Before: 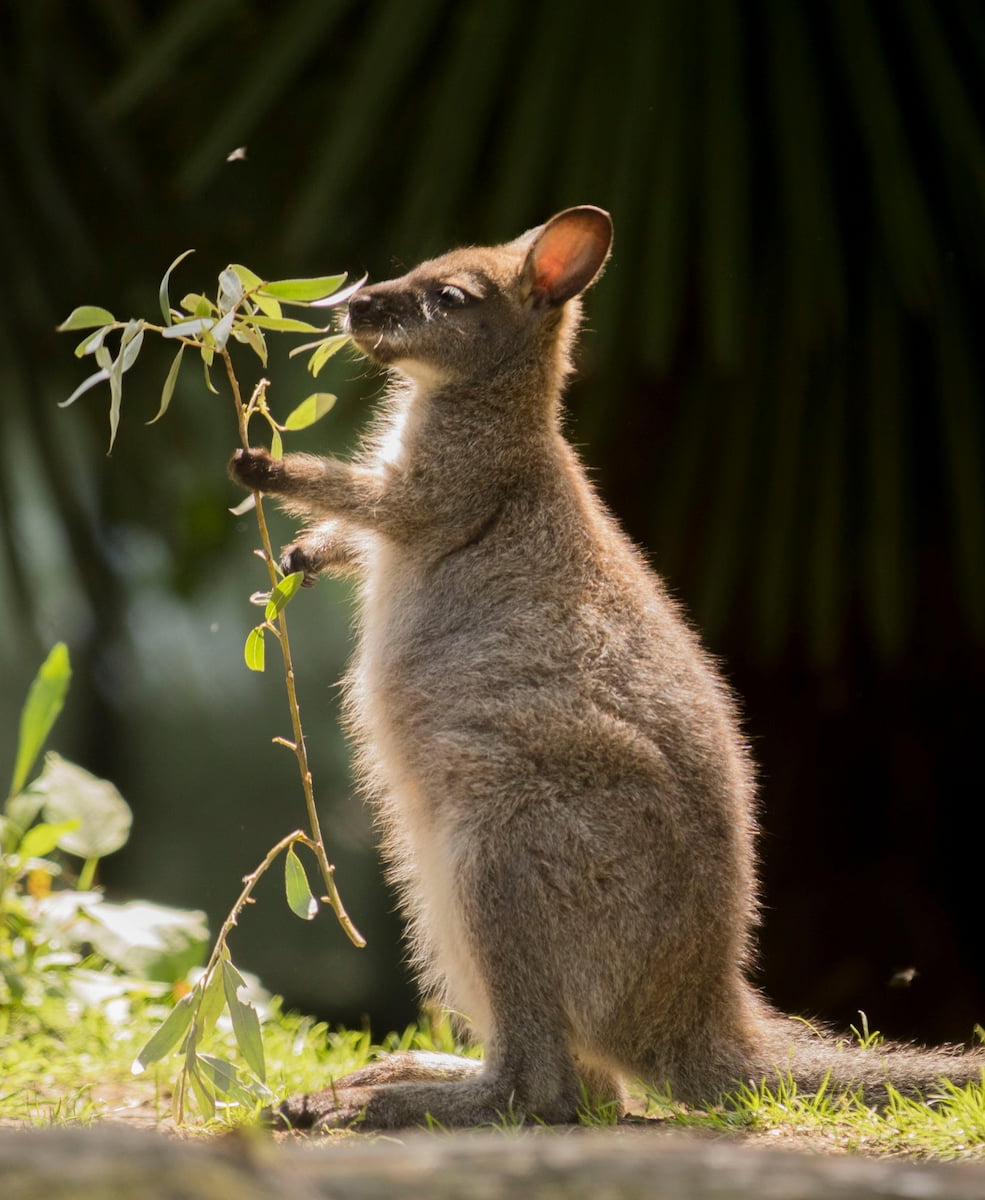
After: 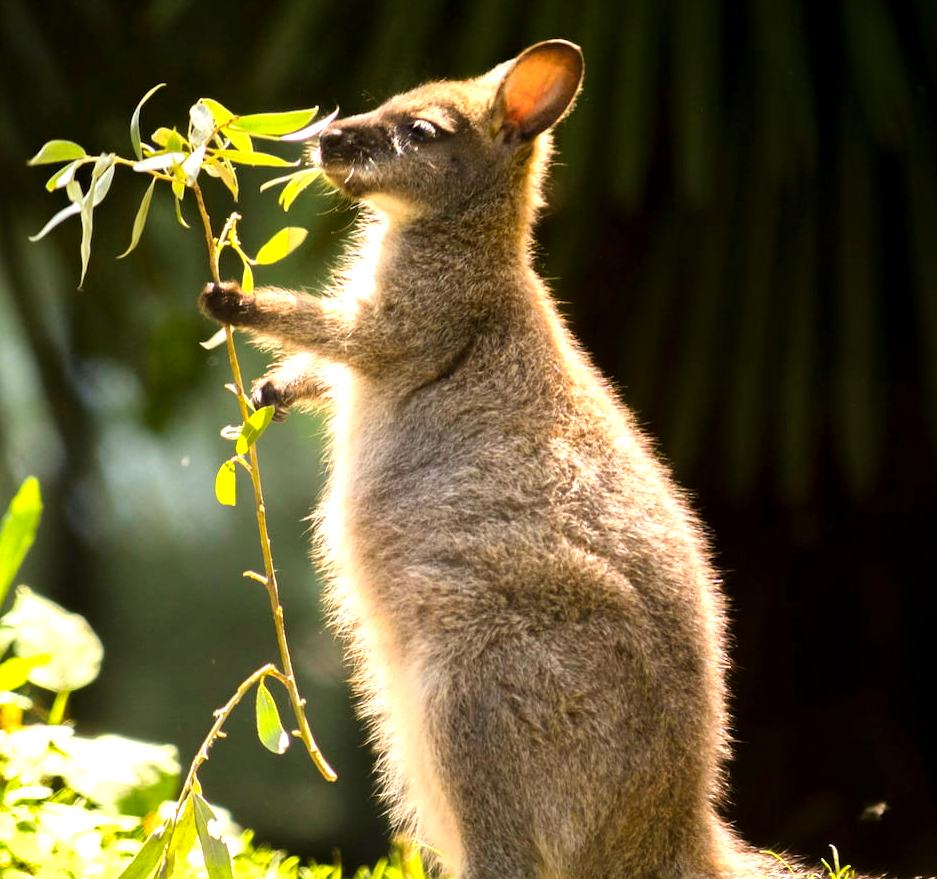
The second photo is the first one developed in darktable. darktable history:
base curve: curves: ch0 [(0, 0) (0.297, 0.298) (1, 1)], preserve colors none
local contrast: mode bilateral grid, contrast 20, coarseness 51, detail 119%, midtone range 0.2
crop and rotate: left 2.977%, top 13.873%, right 1.879%, bottom 12.867%
tone equalizer: -8 EV -0.394 EV, -7 EV -0.355 EV, -6 EV -0.294 EV, -5 EV -0.199 EV, -3 EV 0.193 EV, -2 EV 0.338 EV, -1 EV 0.381 EV, +0 EV 0.387 EV
shadows and highlights: shadows 12.96, white point adjustment 1.24, soften with gaussian
exposure: exposure 0.177 EV, compensate exposure bias true, compensate highlight preservation false
color balance rgb: perceptual saturation grading › global saturation 0.722%, perceptual brilliance grading › global brilliance 11.172%, global vibrance 39.537%
